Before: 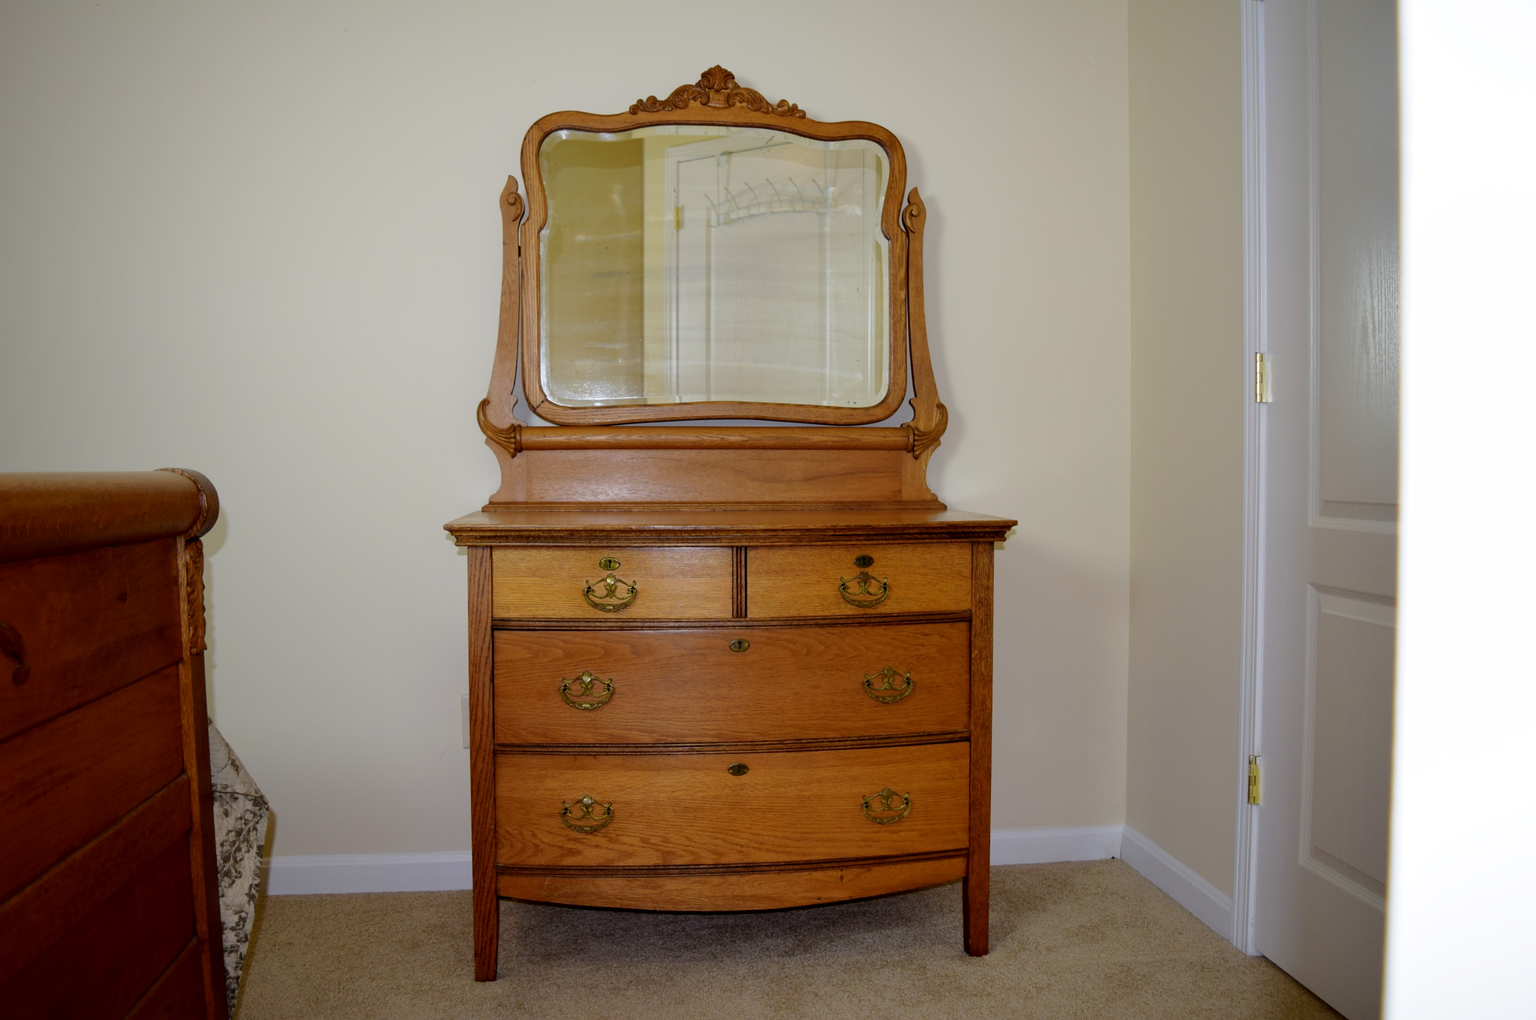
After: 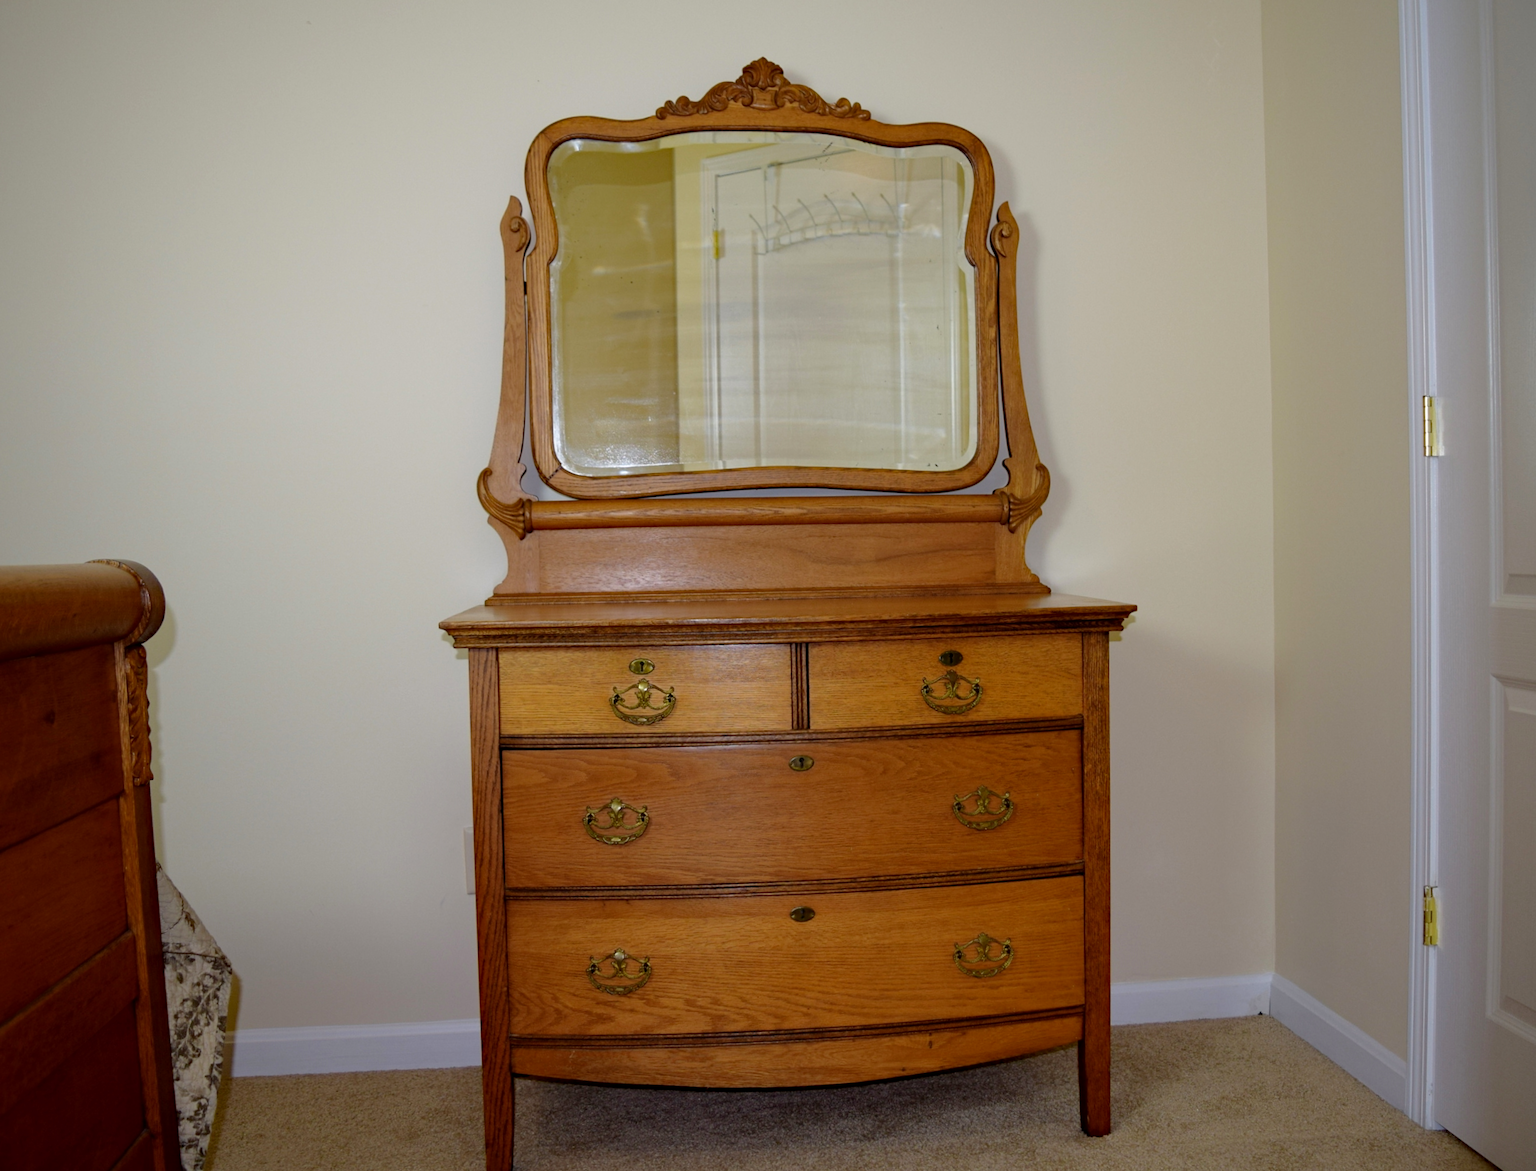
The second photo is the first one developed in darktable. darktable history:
crop and rotate: angle 1°, left 4.281%, top 0.642%, right 11.383%, bottom 2.486%
haze removal: compatibility mode true, adaptive false
tone equalizer: on, module defaults
